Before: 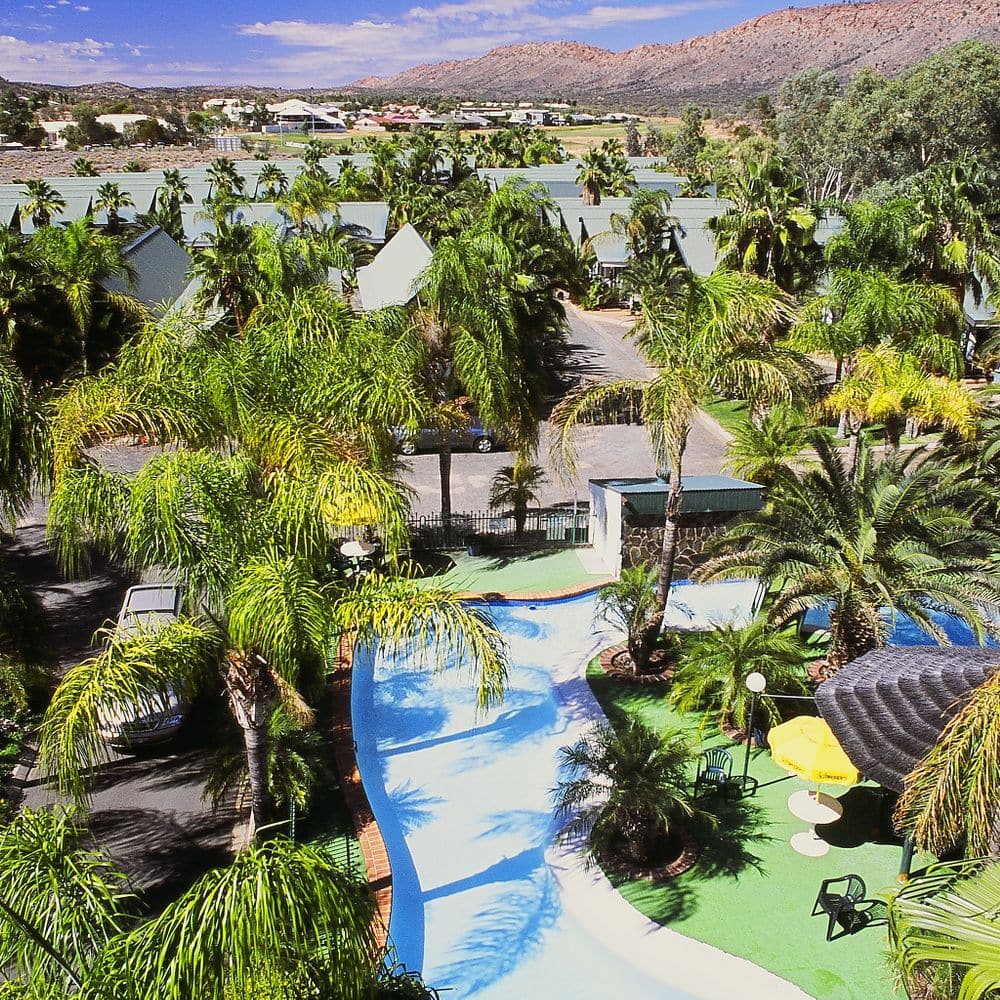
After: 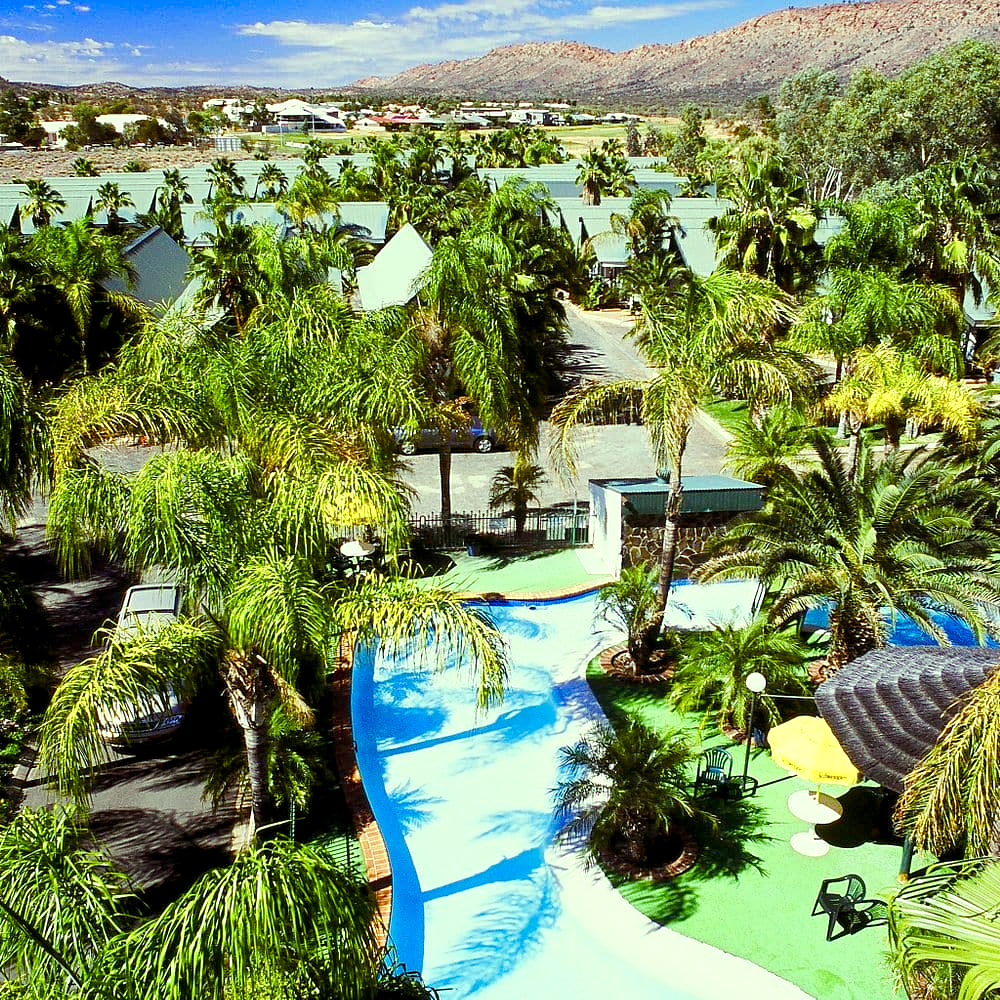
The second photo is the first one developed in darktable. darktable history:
color balance rgb: highlights gain › luminance 15.2%, highlights gain › chroma 6.932%, highlights gain › hue 123.97°, global offset › luminance -0.514%, linear chroma grading › shadows 31.877%, linear chroma grading › global chroma -2.056%, linear chroma grading › mid-tones 3.893%, perceptual saturation grading › global saturation 0.073%, perceptual saturation grading › highlights -17.156%, perceptual saturation grading › mid-tones 32.49%, perceptual saturation grading › shadows 50.319%, perceptual brilliance grading › global brilliance 2.667%, global vibrance 11.356%, contrast 4.922%
tone equalizer: on, module defaults
